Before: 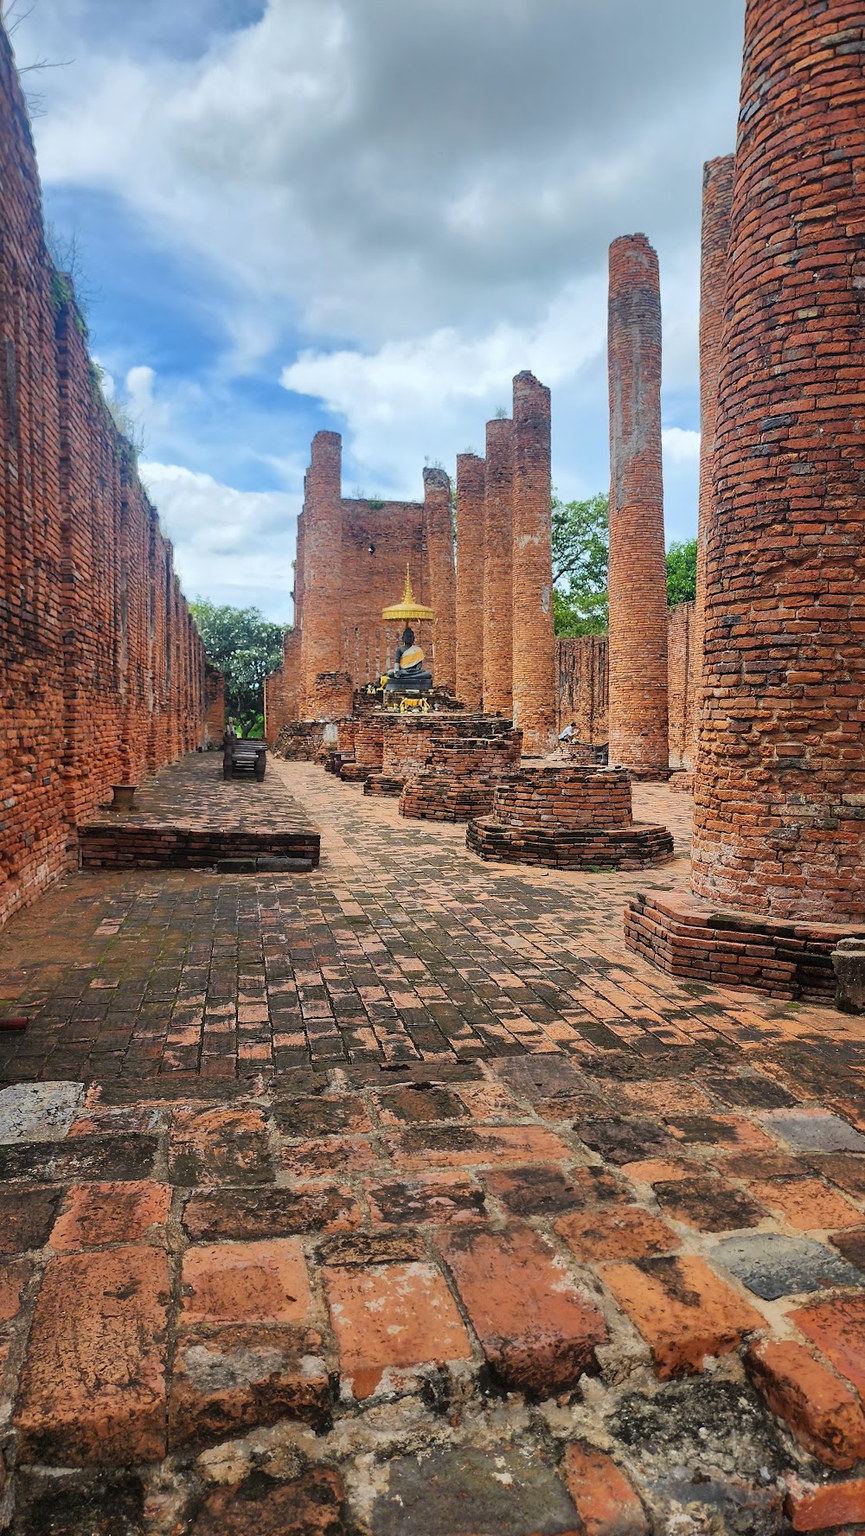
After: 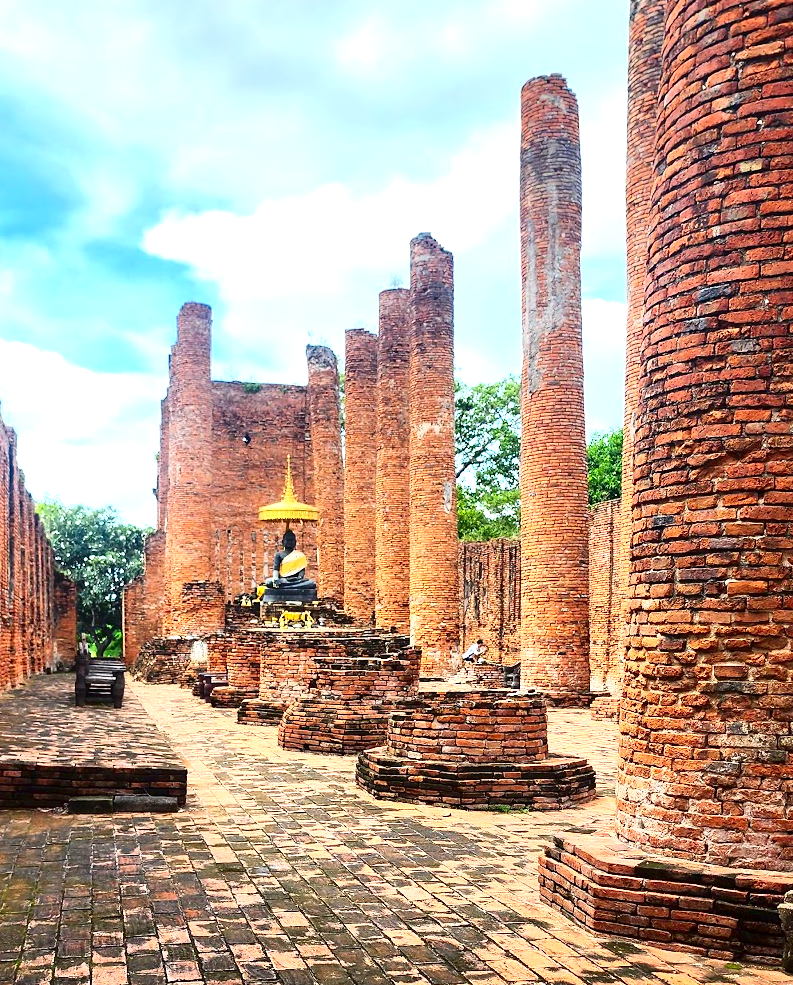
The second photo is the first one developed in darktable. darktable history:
crop: left 18.399%, top 11.075%, right 2.246%, bottom 33.425%
exposure: black level correction 0, exposure 1 EV, compensate highlight preservation false
contrast brightness saturation: contrast 0.213, brightness -0.115, saturation 0.208
